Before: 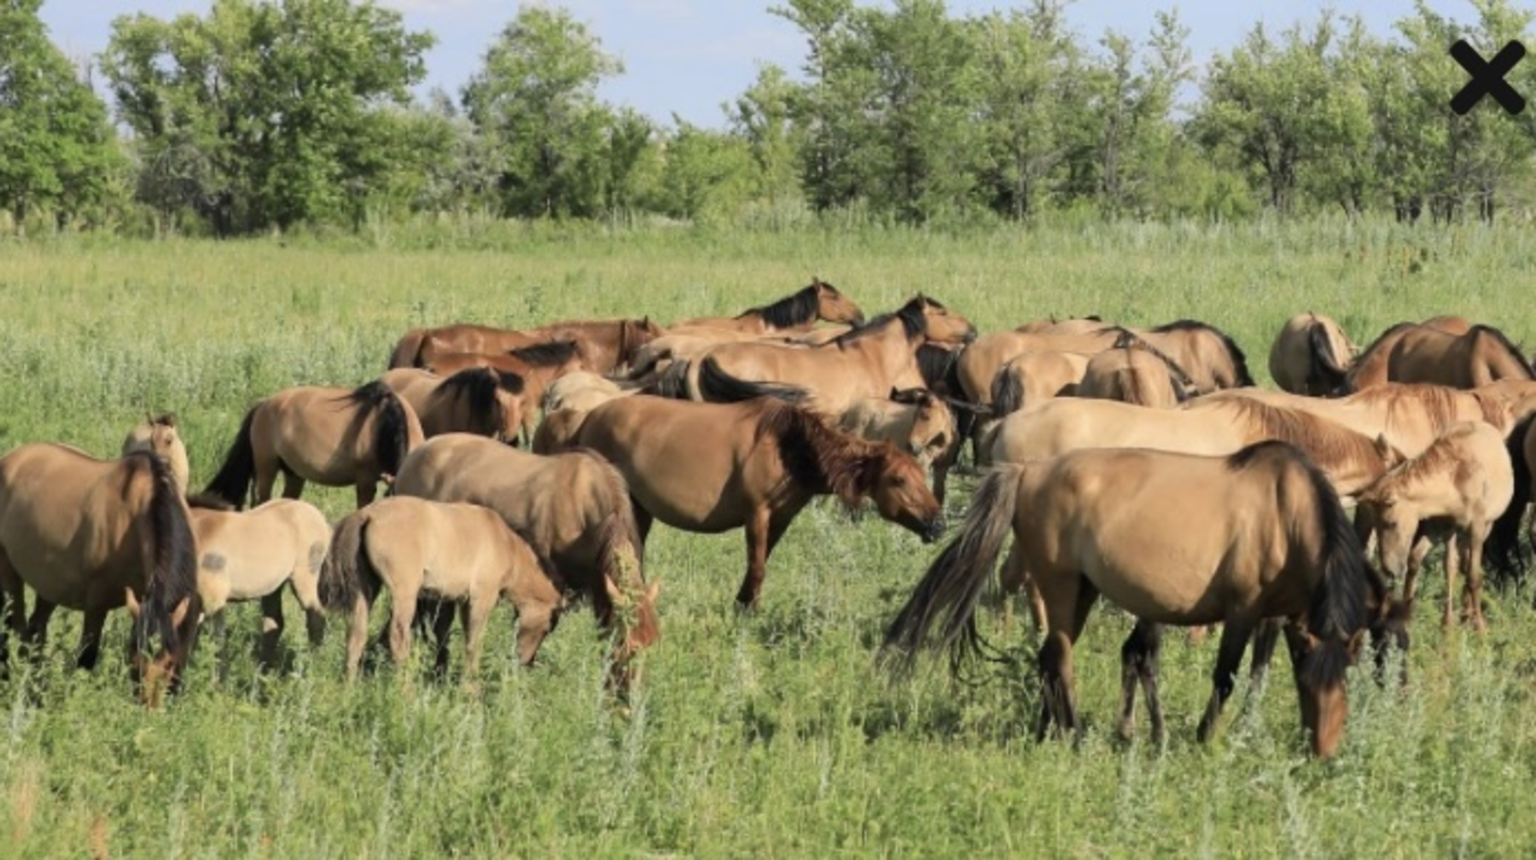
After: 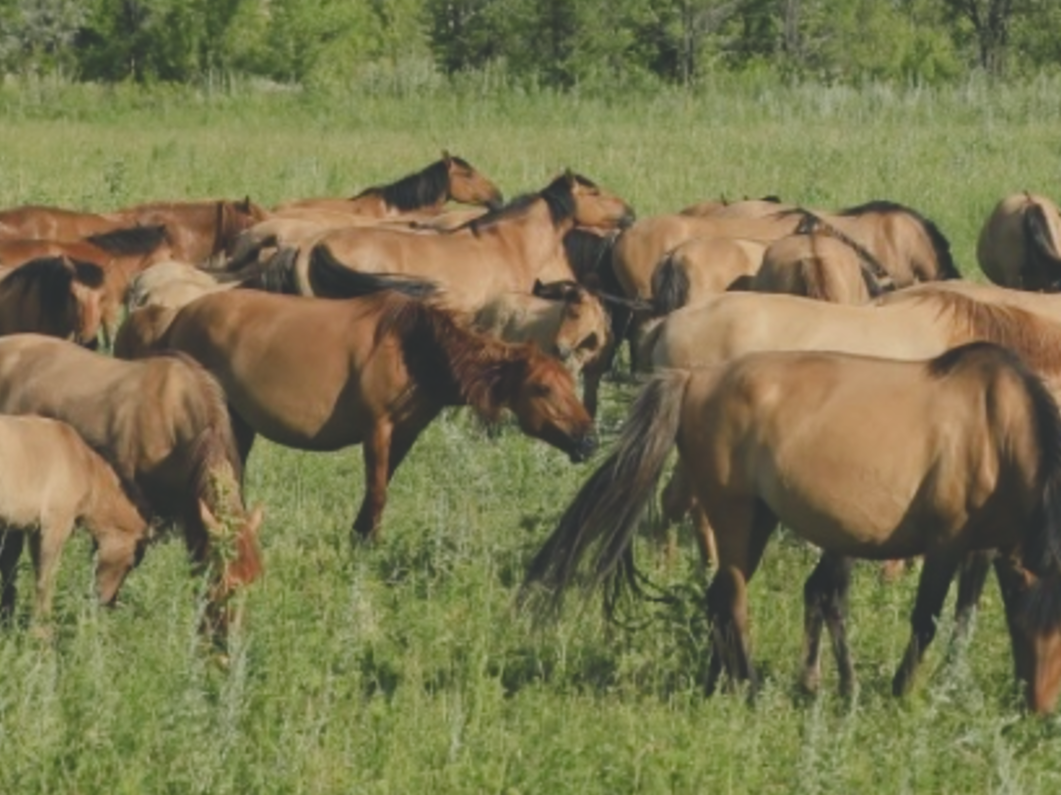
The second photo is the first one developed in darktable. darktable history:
exposure: black level correction -0.036, exposure -0.498 EV, compensate highlight preservation false
color balance rgb: shadows lift › chroma 1.017%, shadows lift › hue 217.71°, perceptual saturation grading › global saturation 20%, perceptual saturation grading › highlights -24.954%, perceptual saturation grading › shadows 49.439%
crop and rotate: left 28.371%, top 17.315%, right 12.637%, bottom 3.78%
